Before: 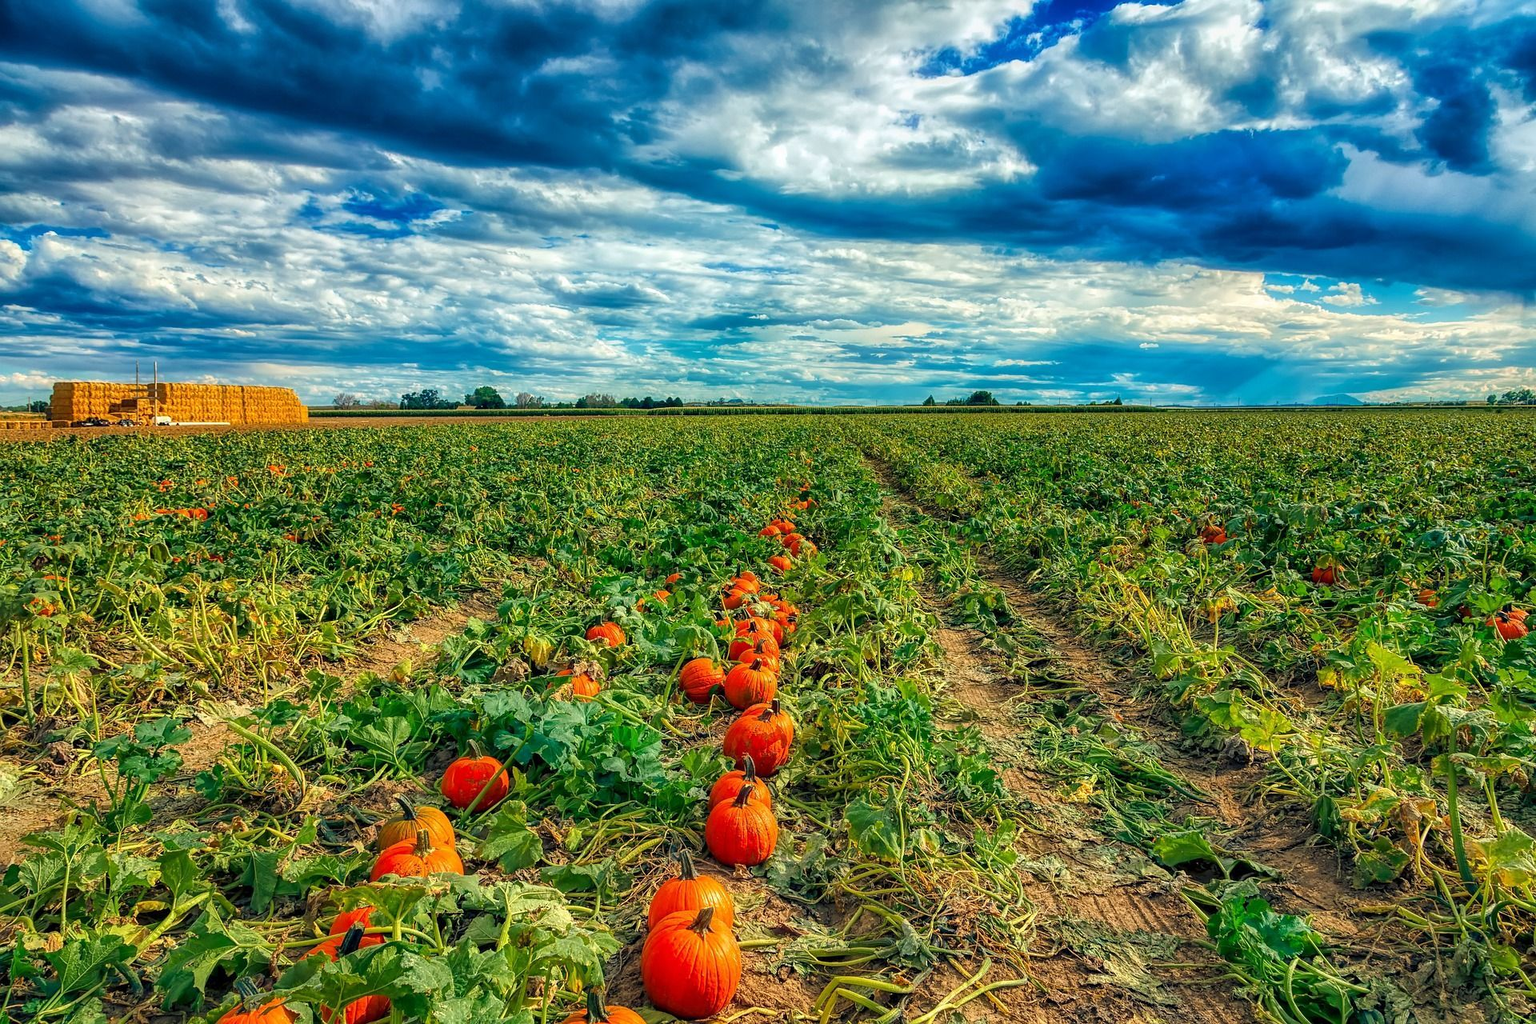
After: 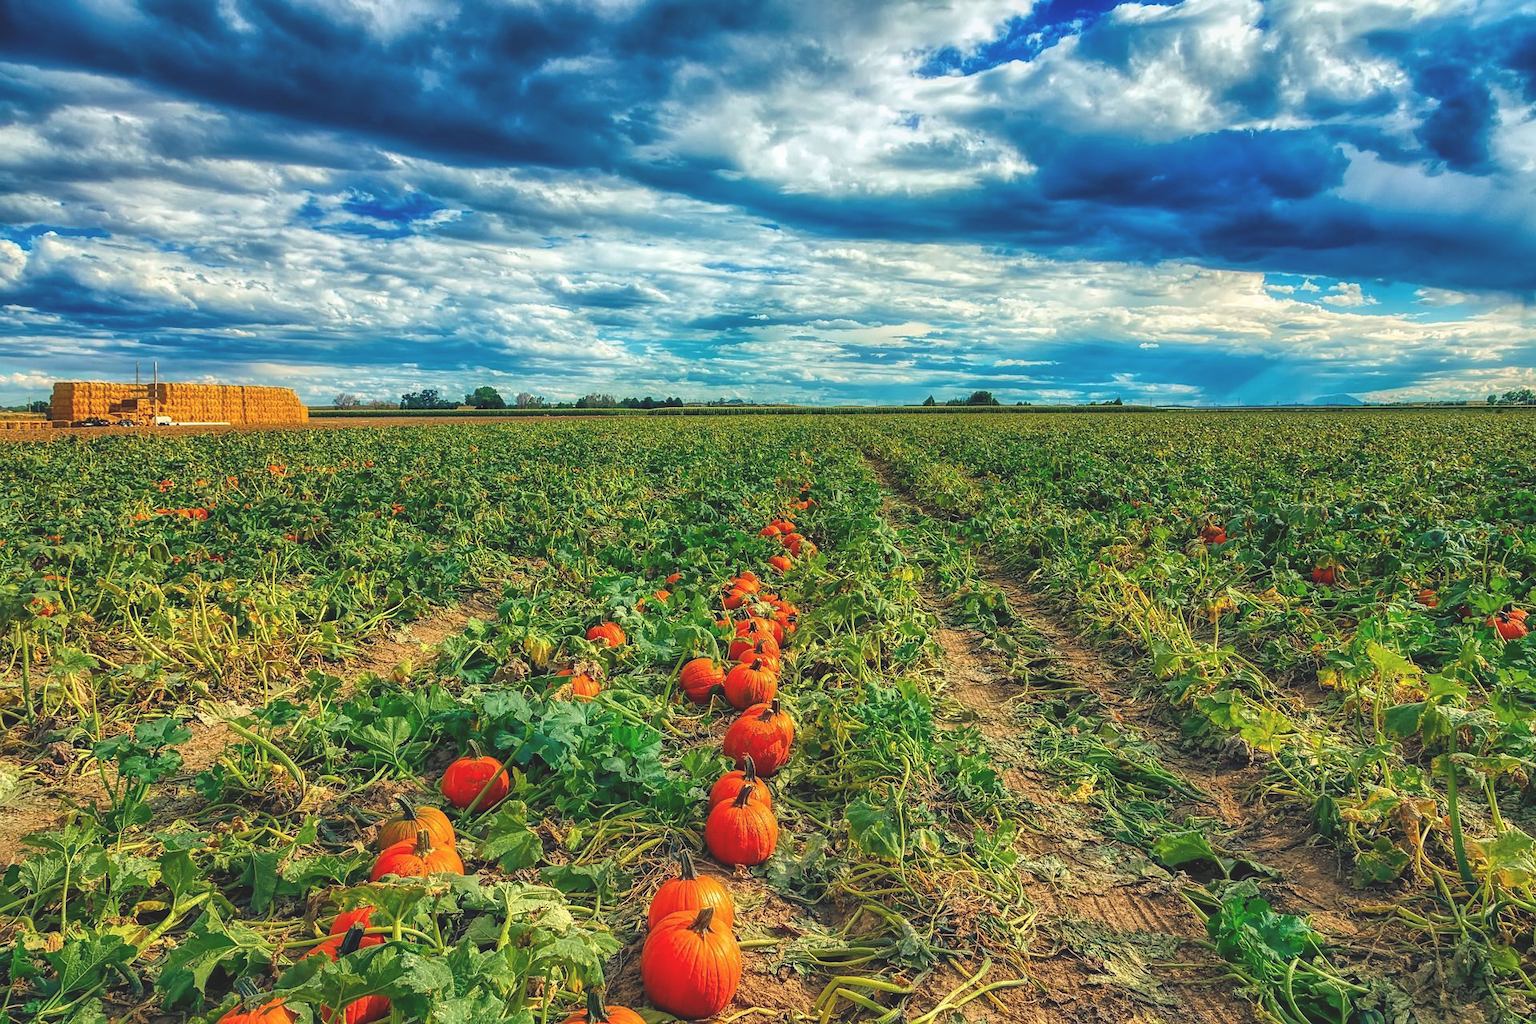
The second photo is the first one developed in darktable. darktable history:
exposure: black level correction -0.016, compensate highlight preservation false
